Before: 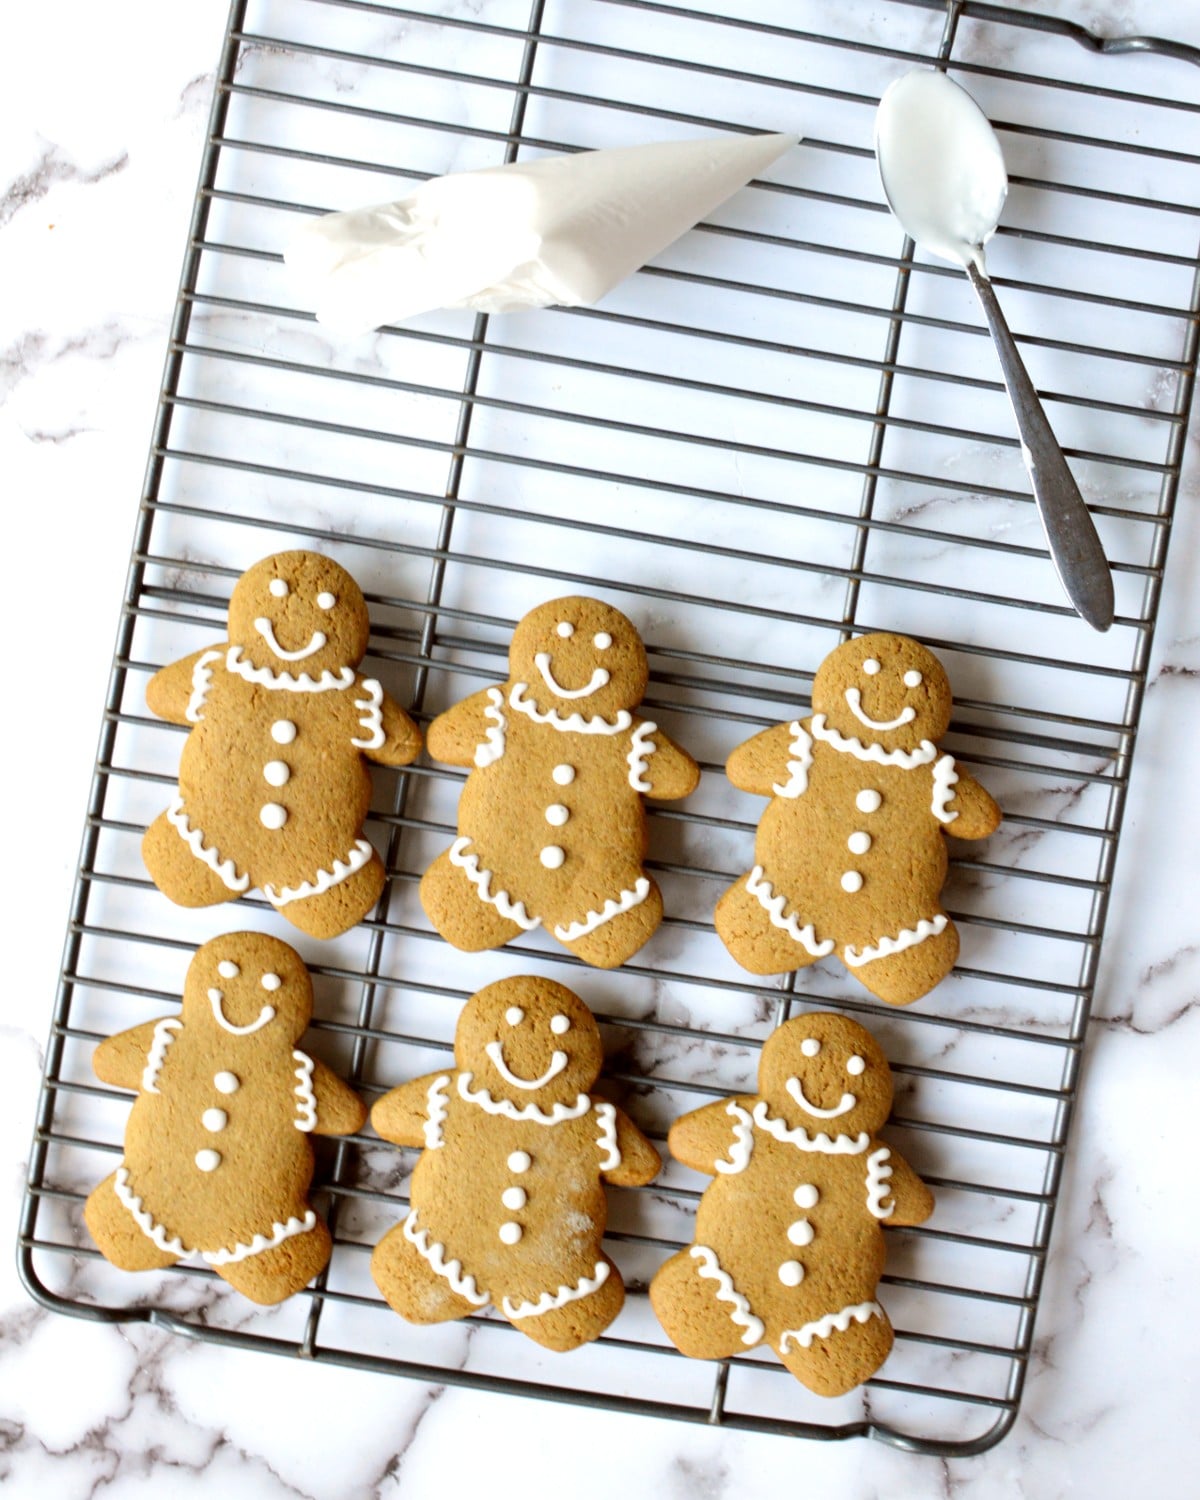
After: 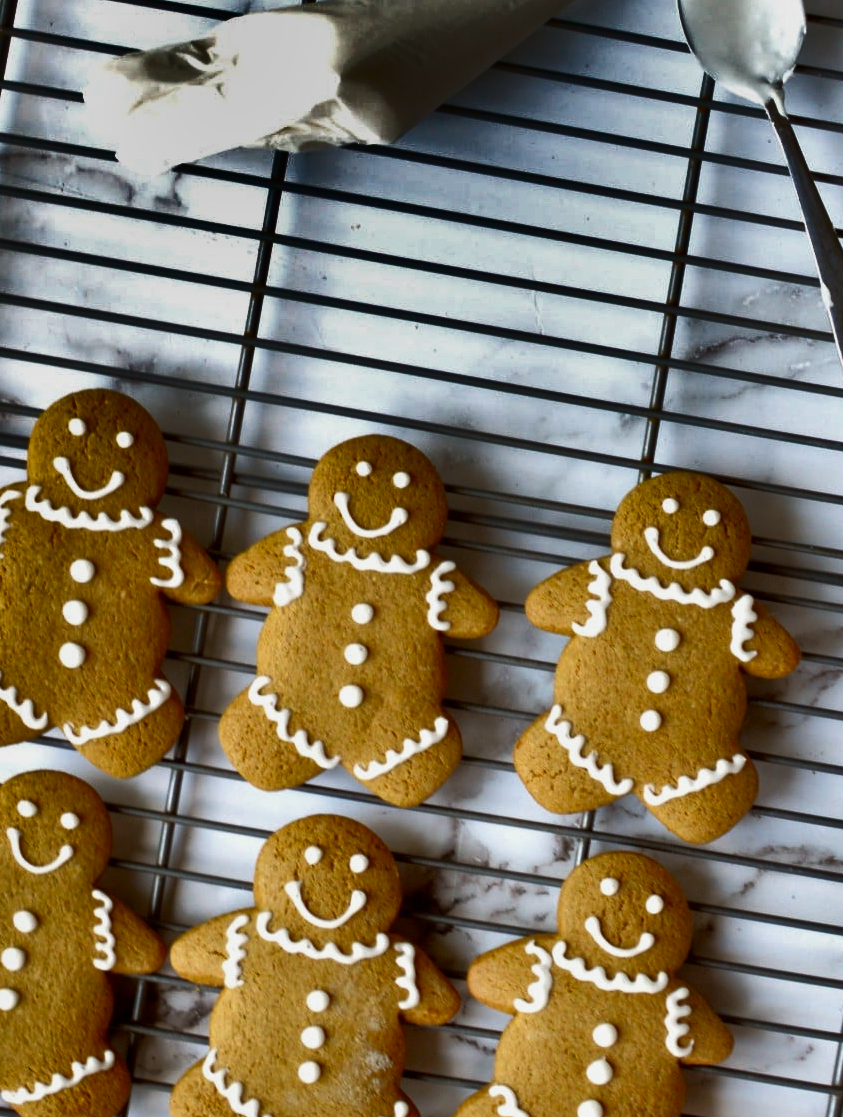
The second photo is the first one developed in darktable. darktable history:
shadows and highlights: radius 124.22, shadows 99.99, white point adjustment -3, highlights -99.29, soften with gaussian
crop and rotate: left 16.771%, top 10.789%, right 12.952%, bottom 14.717%
